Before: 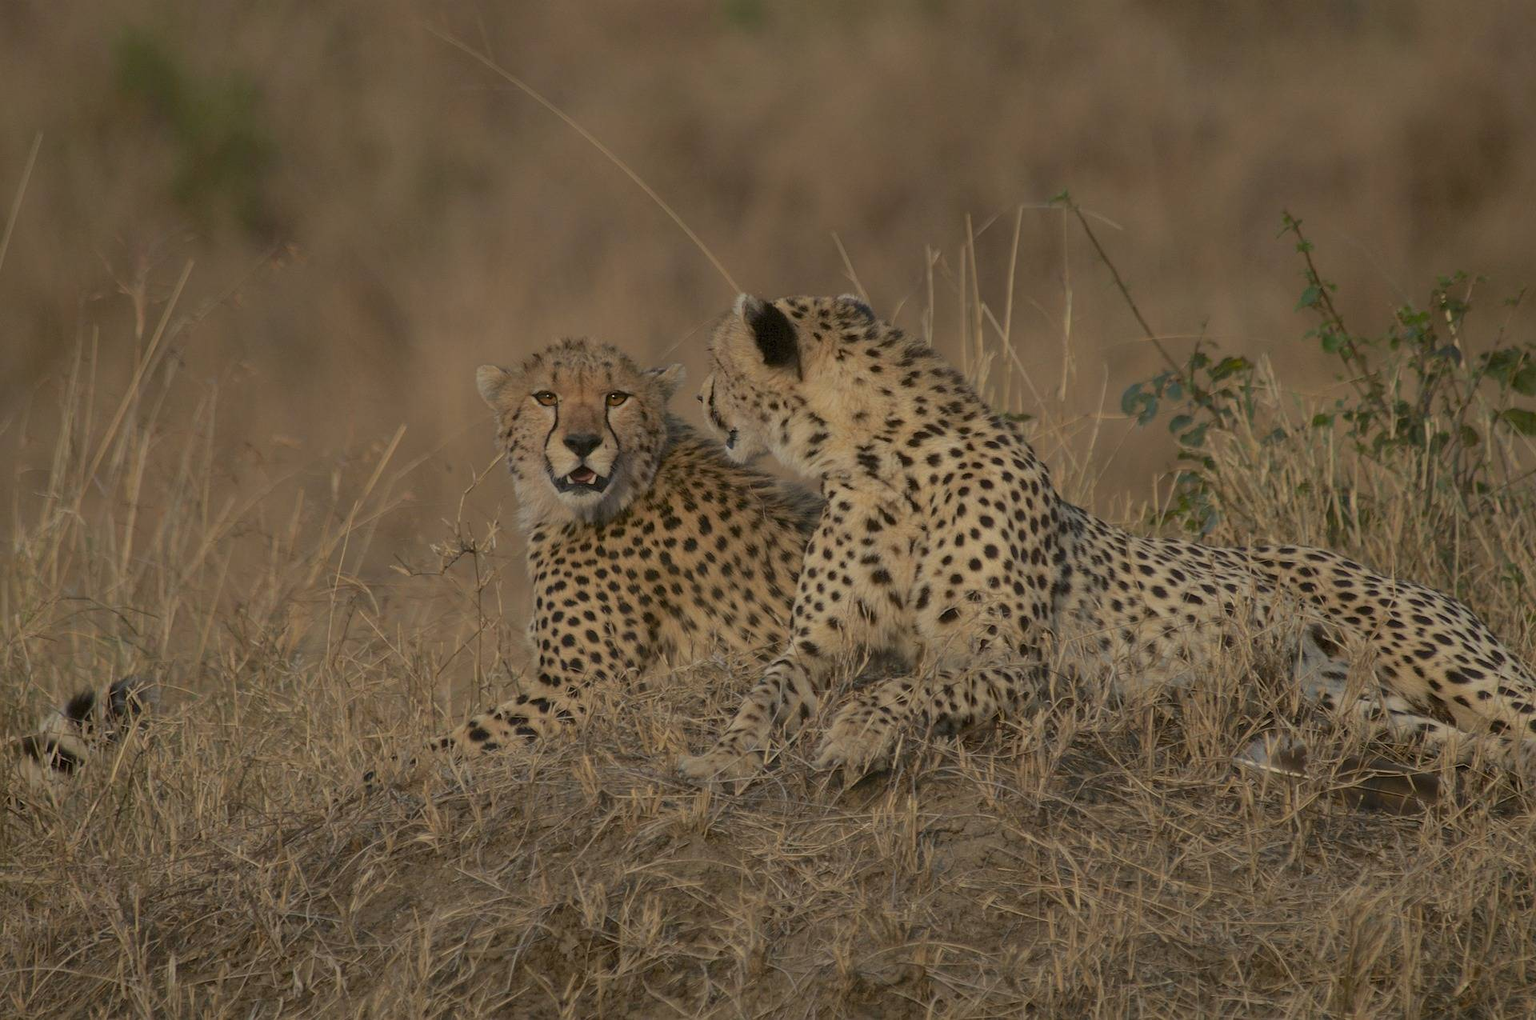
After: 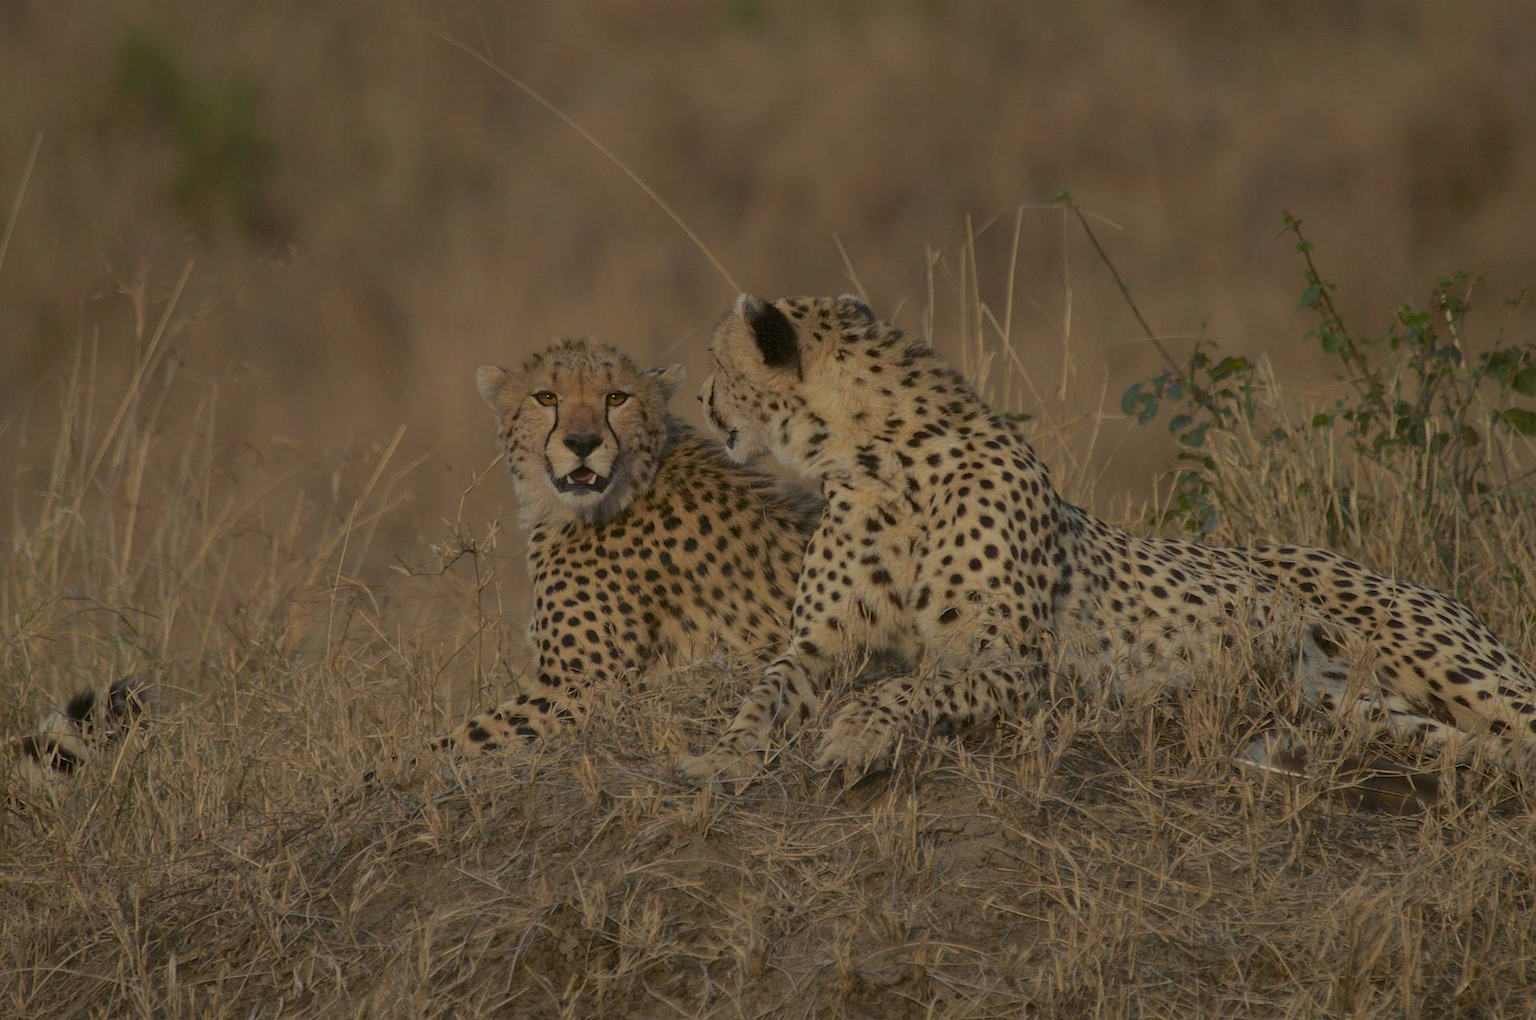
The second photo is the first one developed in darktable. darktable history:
shadows and highlights: radius 120.59, shadows 21.98, white point adjustment -9.67, highlights -13.15, soften with gaussian
